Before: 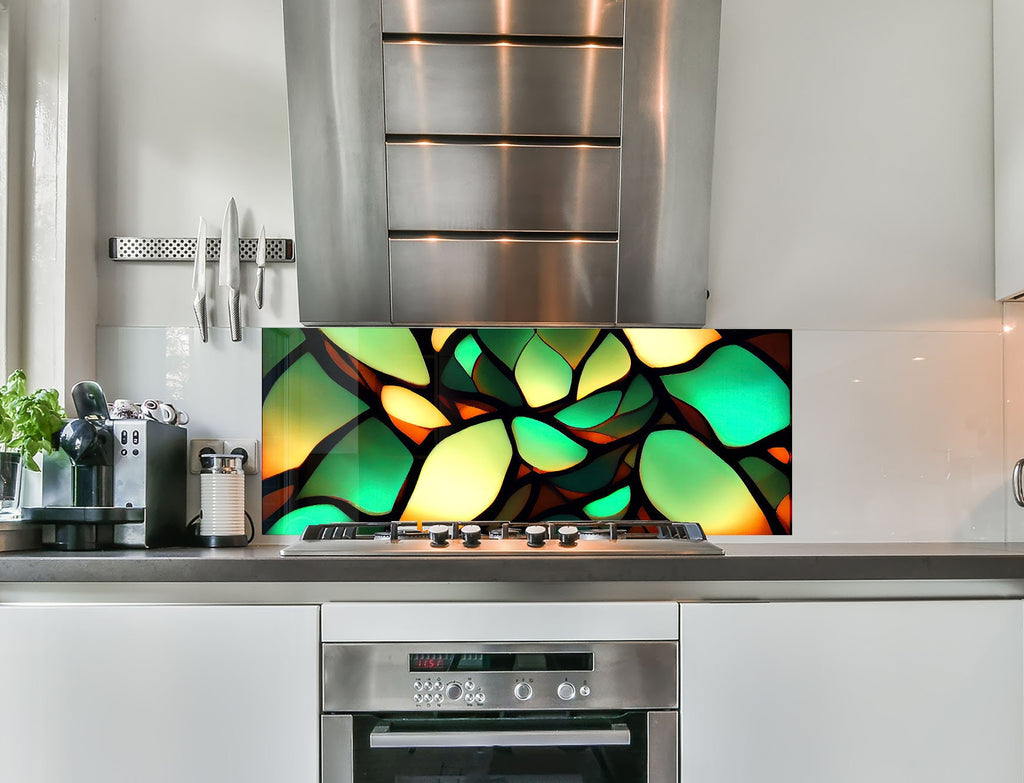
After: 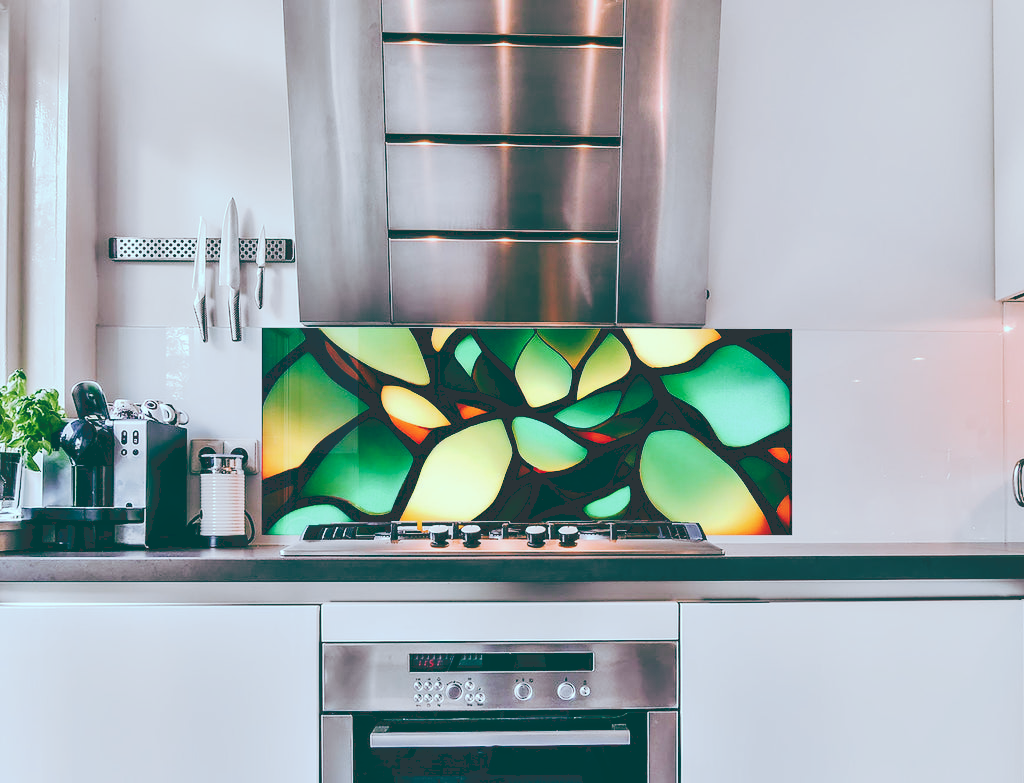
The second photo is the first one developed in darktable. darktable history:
tone curve: curves: ch0 [(0, 0) (0.003, 0.195) (0.011, 0.196) (0.025, 0.196) (0.044, 0.196) (0.069, 0.196) (0.1, 0.196) (0.136, 0.197) (0.177, 0.207) (0.224, 0.224) (0.277, 0.268) (0.335, 0.336) (0.399, 0.424) (0.468, 0.533) (0.543, 0.632) (0.623, 0.715) (0.709, 0.789) (0.801, 0.85) (0.898, 0.906) (1, 1)], preserve colors none
color look up table: target L [99.1, 92.52, 90.71, 87.19, 84.14, 77.37, 58.74, 58.21, 54.66, 55.51, 28.96, 19.54, 201.43, 79.78, 70.91, 61.81, 51.09, 49.32, 46.79, 40.08, 39.01, 33.29, 14.94, 15.26, 92.08, 64.76, 76.39, 66.47, 65.52, 55.17, 66.71, 55.45, 53.19, 41.2, 42.24, 39.83, 36.45, 32.63, 32.97, 15.22, 14.79, 14.62, 89.71, 78.27, 60.99, 58.19, 44.31, 38.74, 19.75], target a [-14.84, -2.913, -11.79, -41.82, -55.27, -7.971, -51.29, -43.05, -19.09, -21.47, -37.2, -56.86, 0, 21.56, 29.88, 27.28, 60.96, 68.34, 64.32, 18.19, 5.248, 41.79, -44.41, -44.99, 5.014, 48.78, 27.46, 3.453, -0.182, 77.24, 64.82, 15.55, 22.47, 45.63, 57.37, 26.5, 10.13, 29.33, -6.605, -40.92, -37.7, -42.21, -14.43, -27.24, -24.73, -19.42, -18.18, -7.605, -54.84], target b [-1.747, 22.13, 78.98, -7.735, 17.87, -11.15, 45.71, 16.88, 44.44, 15.72, 10.41, -2.376, -0.001, -0.428, 45.17, 21.55, 20.25, 42.06, 5.076, 10.19, 27.93, 21.46, -10.6, -12.73, -16.37, -15.15, -42.9, -41.77, -9.652, -32.35, -59.19, -24.38, -81.22, -25.06, -69.85, -36.03, -53.05, -6.719, -6.742, -26.93, -33.28, -17.8, -19.93, -19.66, -21.08, -51.47, -10.65, -25.91, -12.67], num patches 49
